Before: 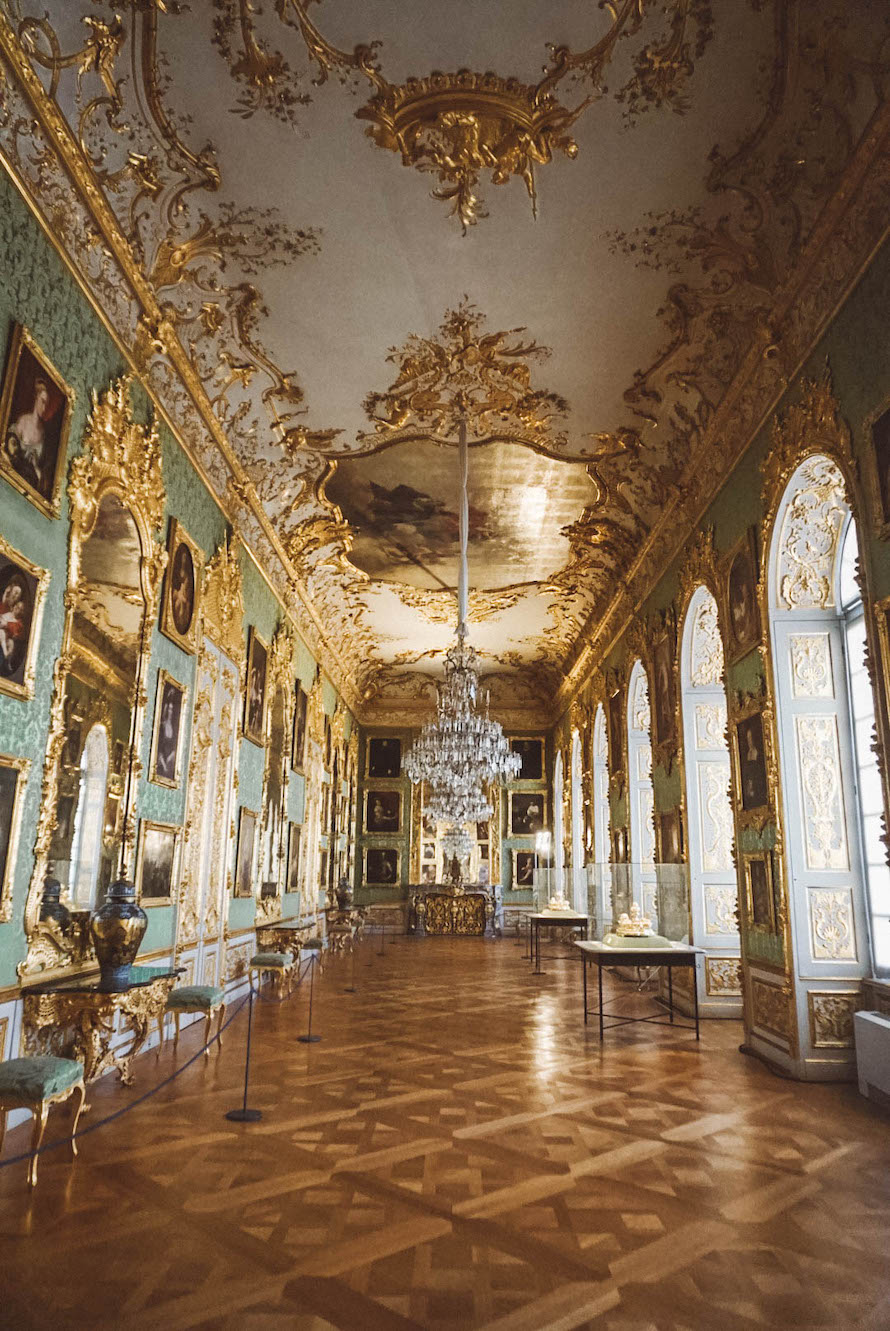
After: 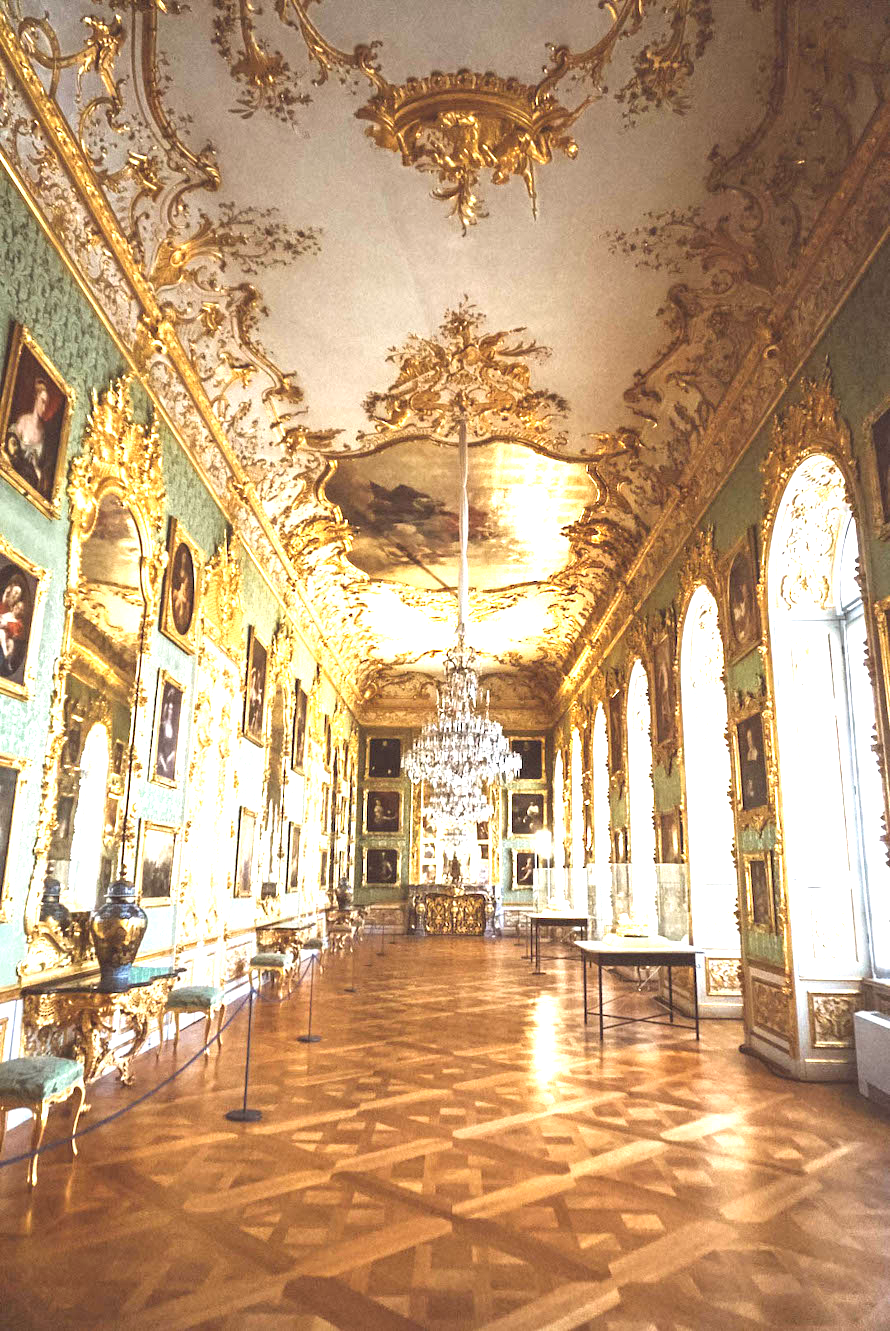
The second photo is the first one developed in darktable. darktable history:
exposure: black level correction 0, exposure 1.5 EV, compensate exposure bias true, compensate highlight preservation false
base curve: exposure shift 0, preserve colors none
